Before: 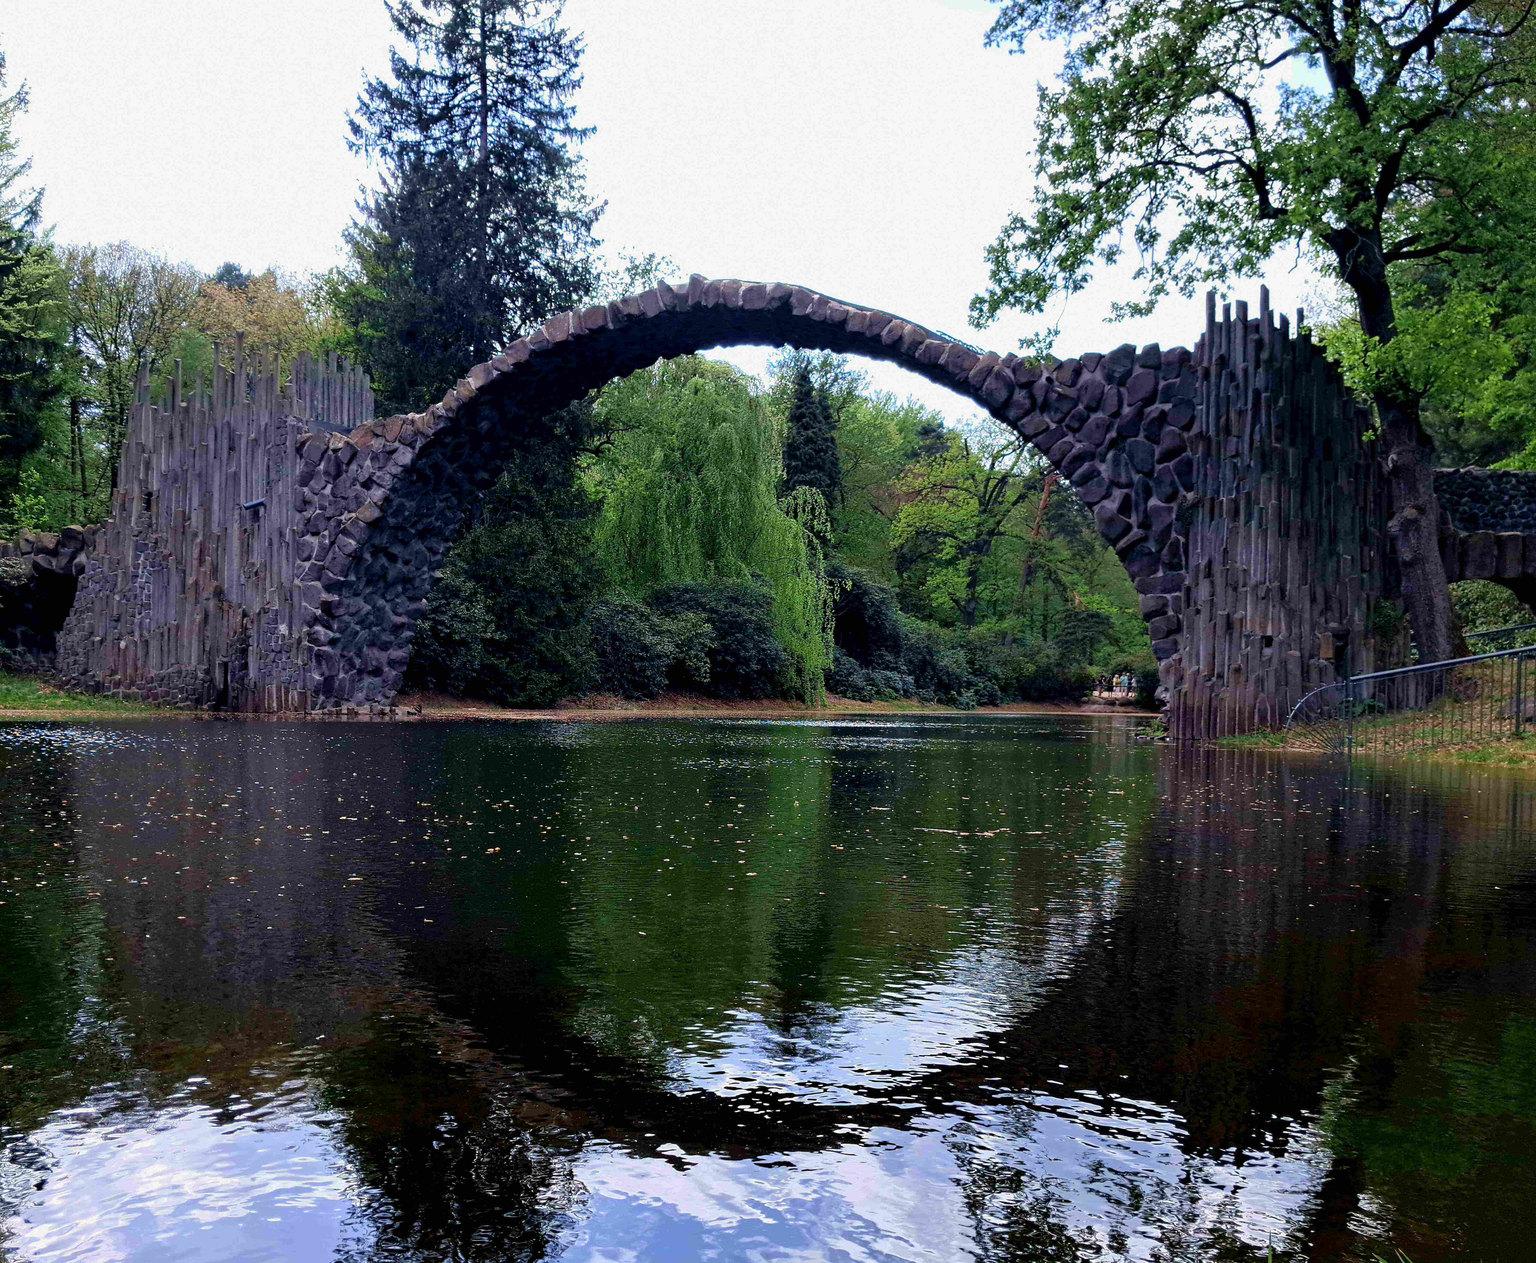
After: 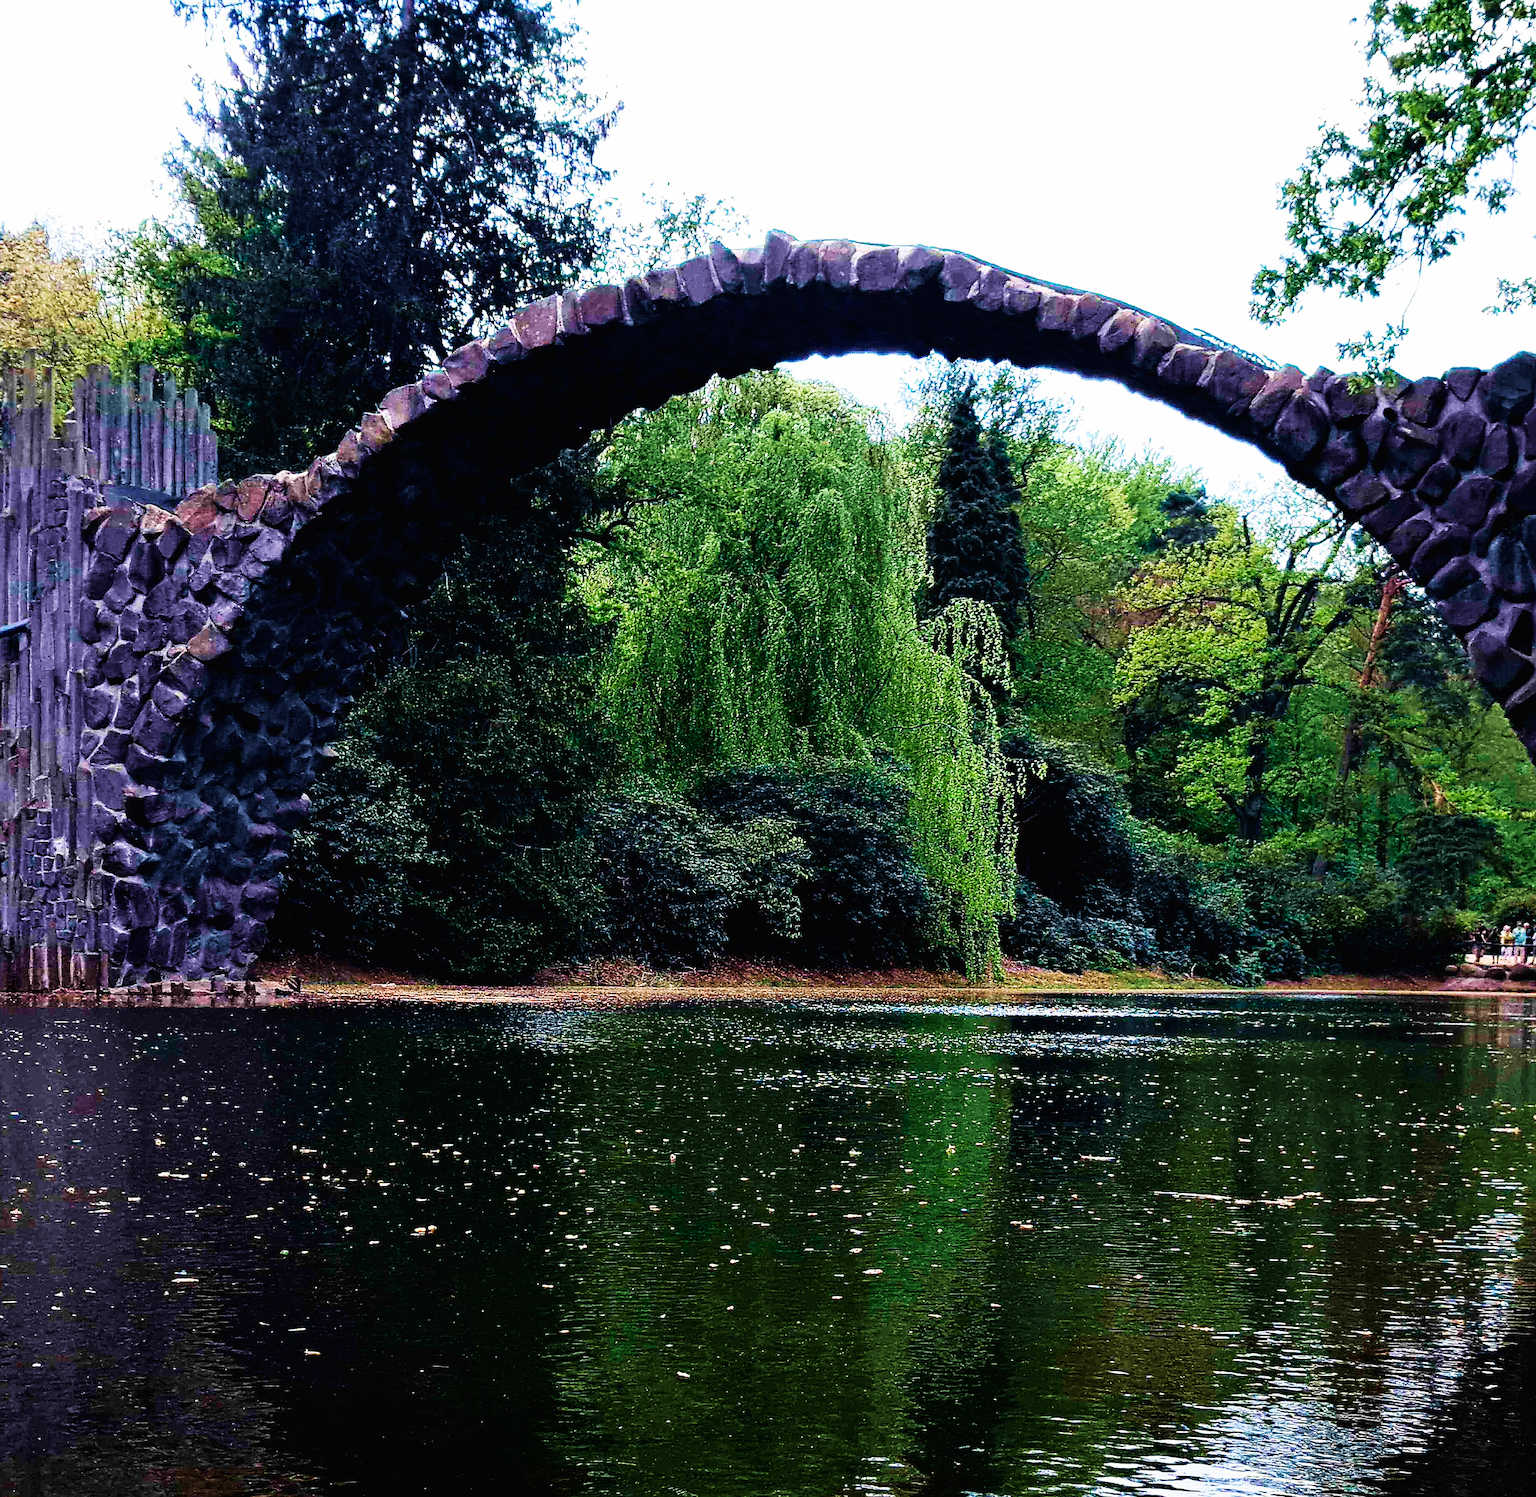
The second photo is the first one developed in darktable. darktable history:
base curve: curves: ch0 [(0, 0) (0.007, 0.004) (0.027, 0.03) (0.046, 0.07) (0.207, 0.54) (0.442, 0.872) (0.673, 0.972) (1, 1)], preserve colors none
velvia: strength 44.88%
crop: left 16.193%, top 11.23%, right 26.176%, bottom 20.447%
exposure: exposure -0.148 EV, compensate highlight preservation false
sharpen: on, module defaults
color balance rgb: power › luminance -14.869%, global offset › luminance 0.473%, global offset › hue 172.13°, perceptual saturation grading › global saturation 0.879%
